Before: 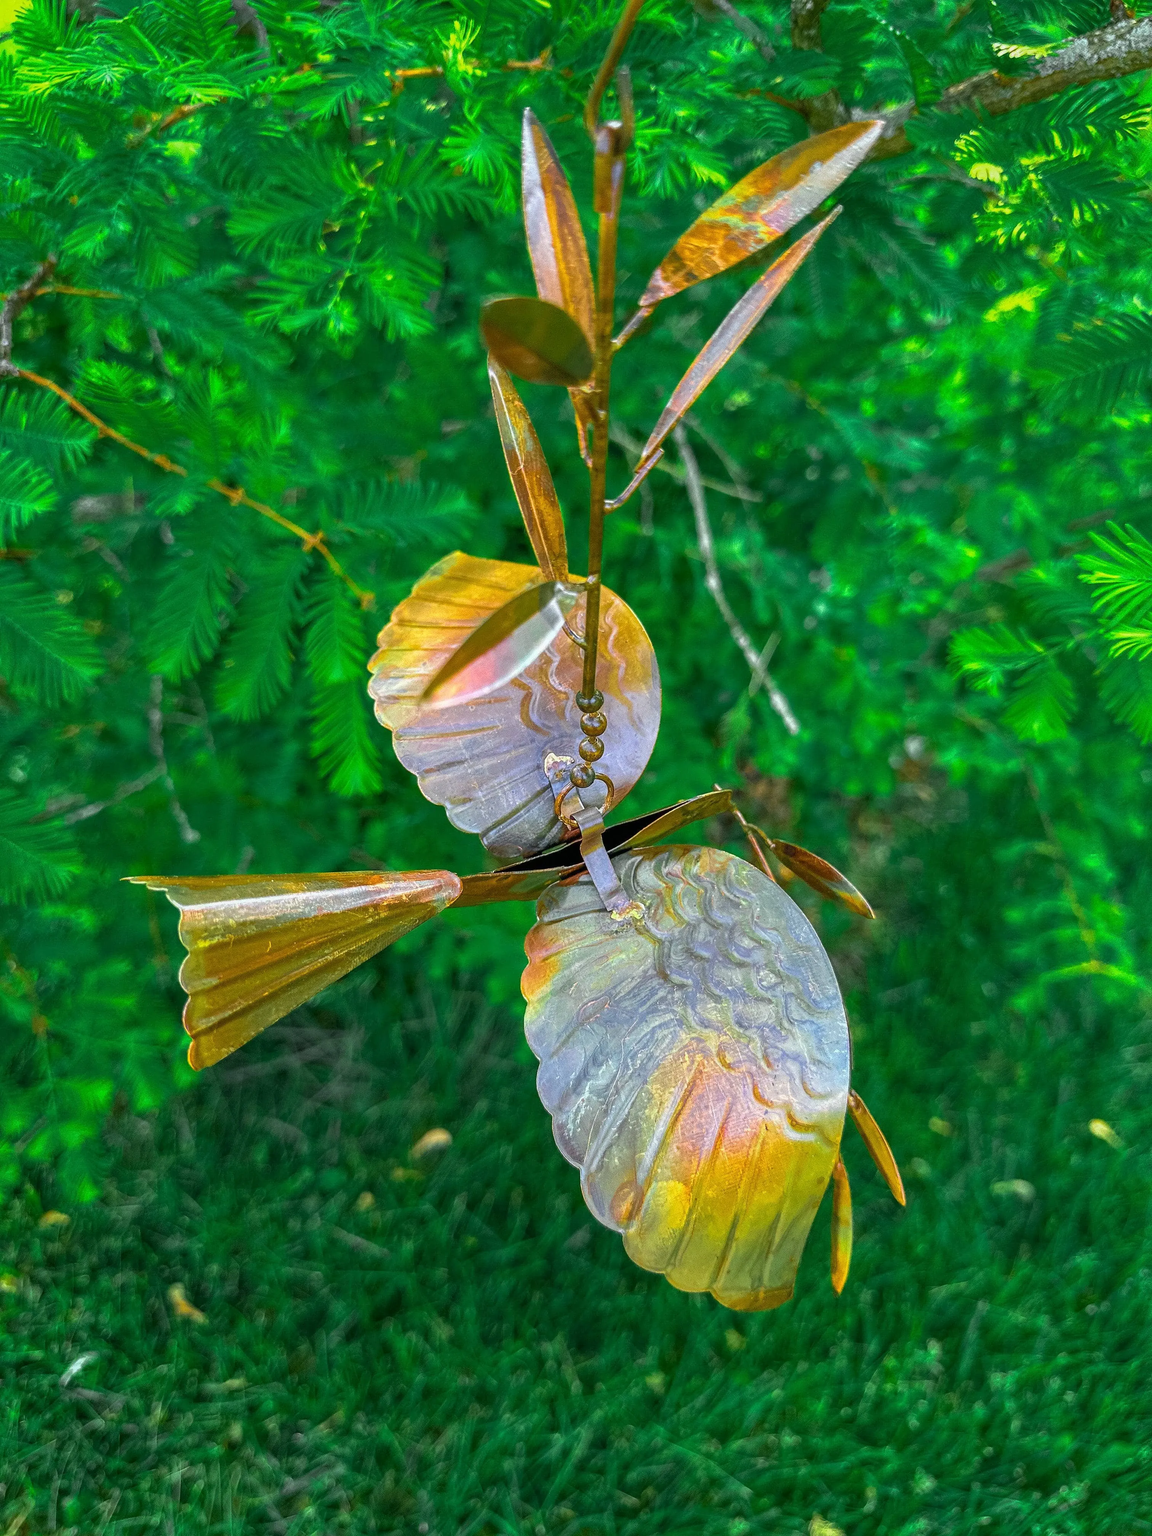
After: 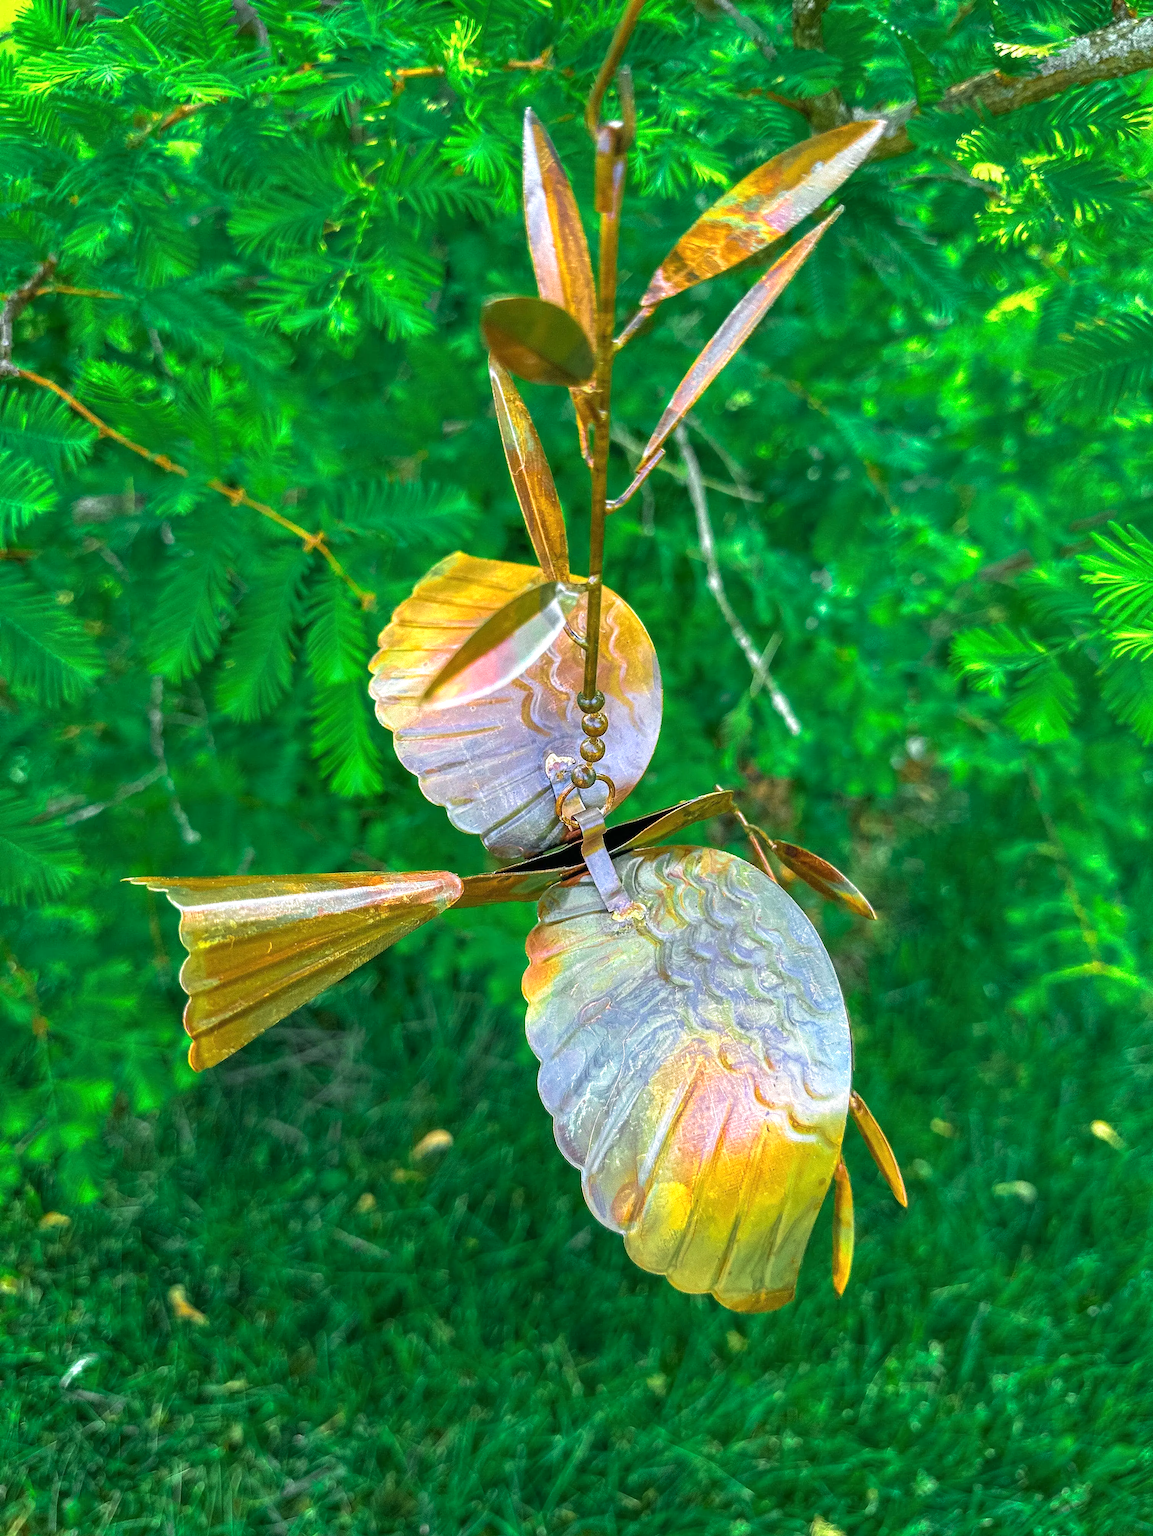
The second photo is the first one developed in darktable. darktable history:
crop: top 0.05%, bottom 0.098%
exposure: exposure 0.485 EV, compensate highlight preservation false
velvia: on, module defaults
